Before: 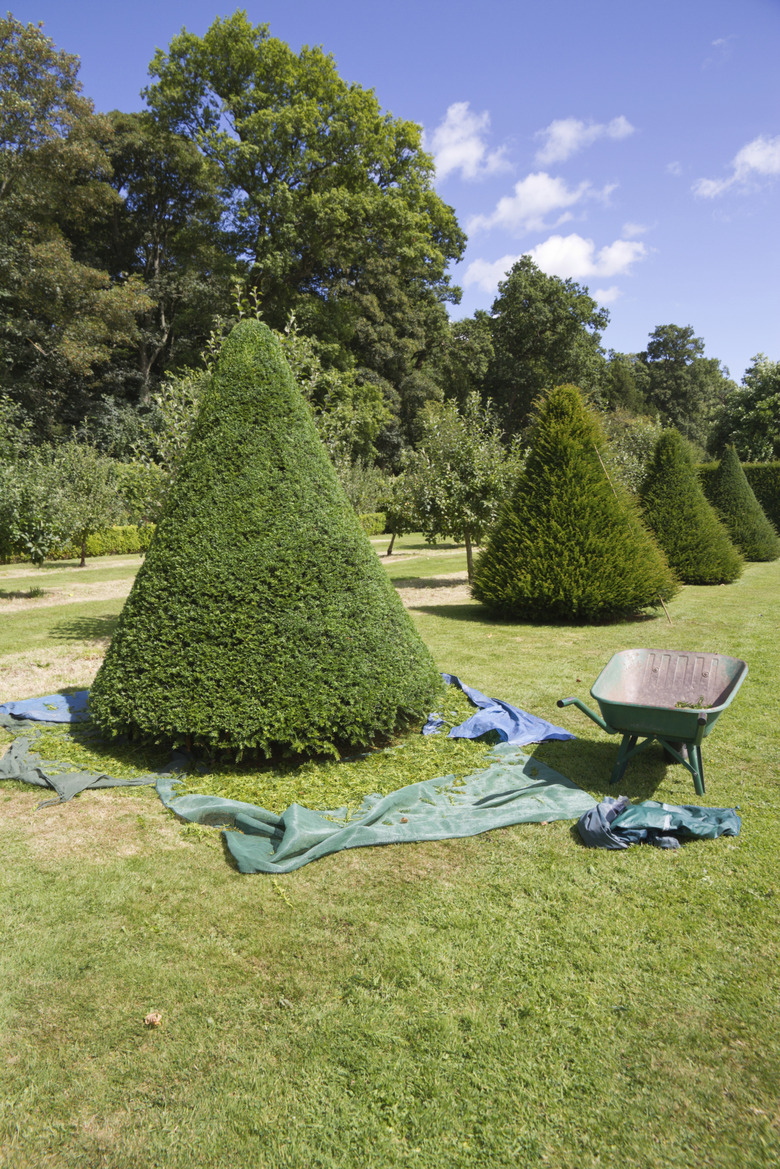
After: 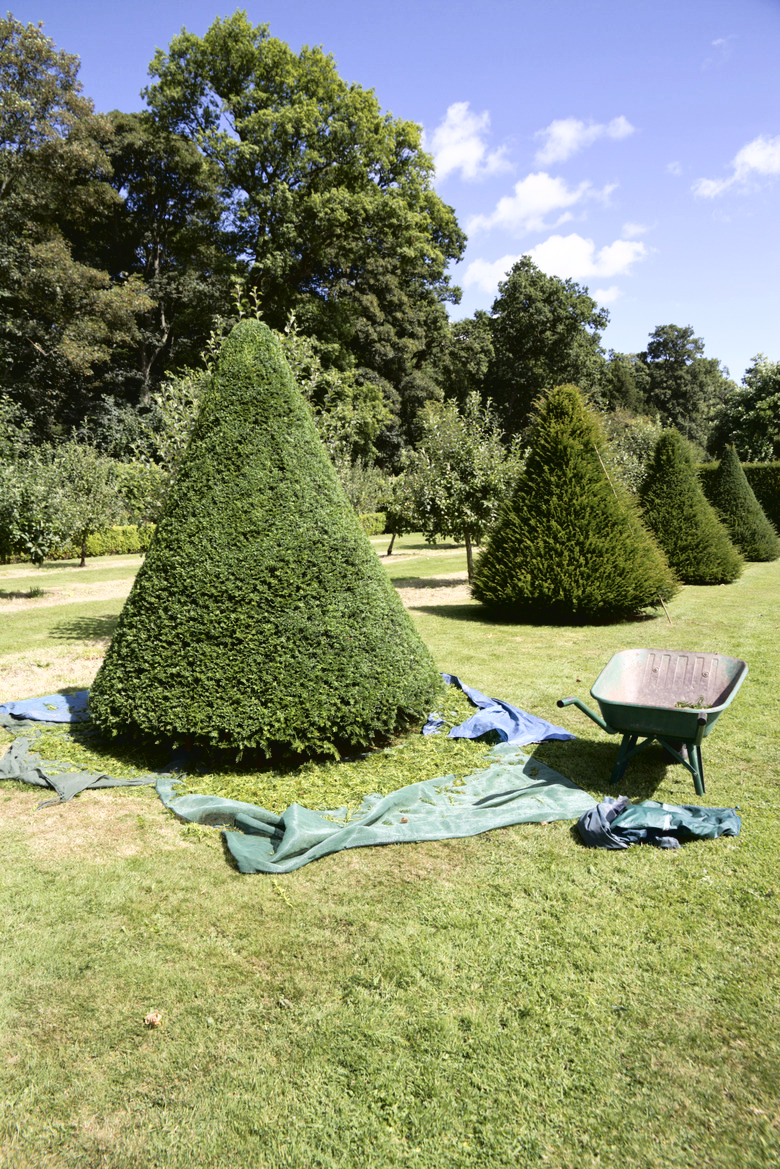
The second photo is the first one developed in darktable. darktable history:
tone curve: curves: ch0 [(0, 0) (0.003, 0.033) (0.011, 0.033) (0.025, 0.036) (0.044, 0.039) (0.069, 0.04) (0.1, 0.043) (0.136, 0.052) (0.177, 0.085) (0.224, 0.14) (0.277, 0.225) (0.335, 0.333) (0.399, 0.419) (0.468, 0.51) (0.543, 0.603) (0.623, 0.713) (0.709, 0.808) (0.801, 0.901) (0.898, 0.98) (1, 1)], color space Lab, independent channels, preserve colors none
